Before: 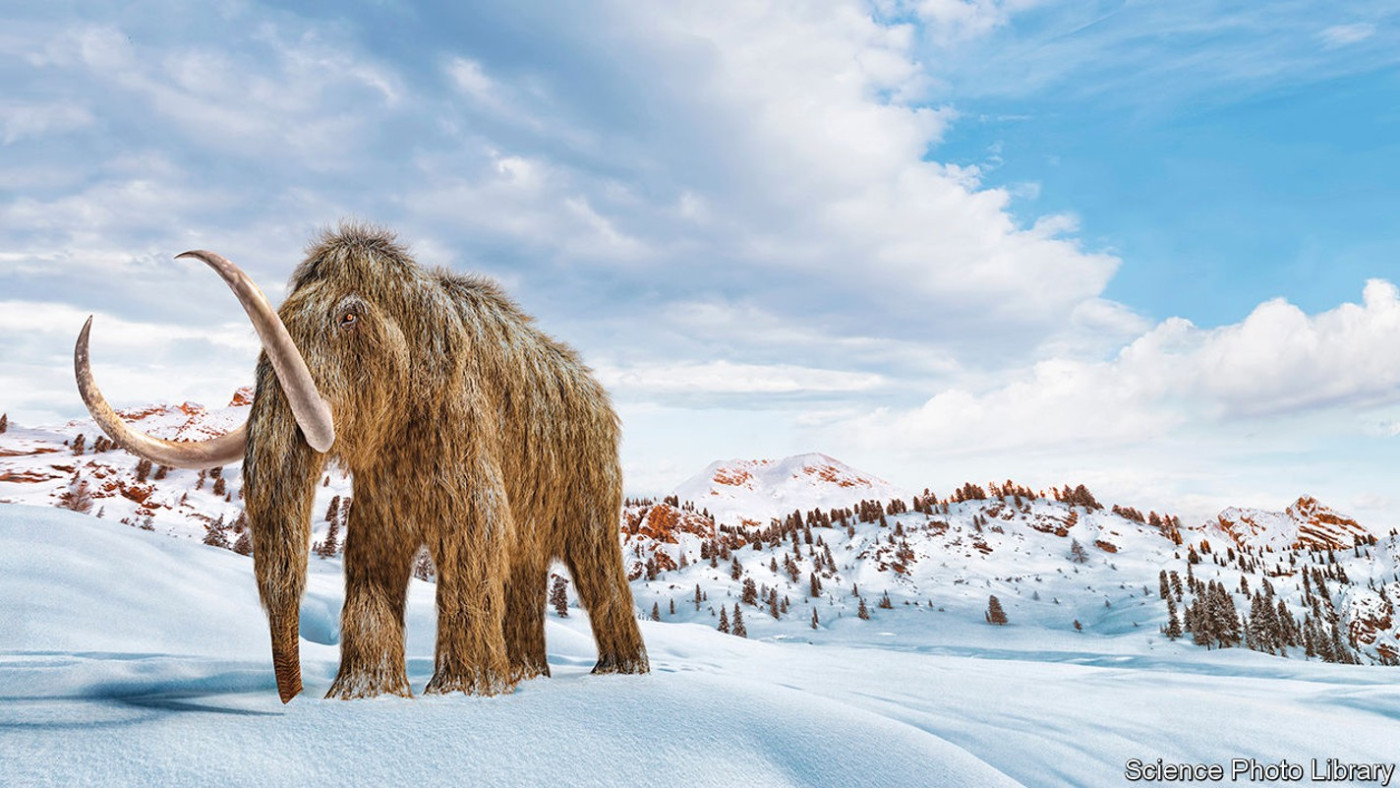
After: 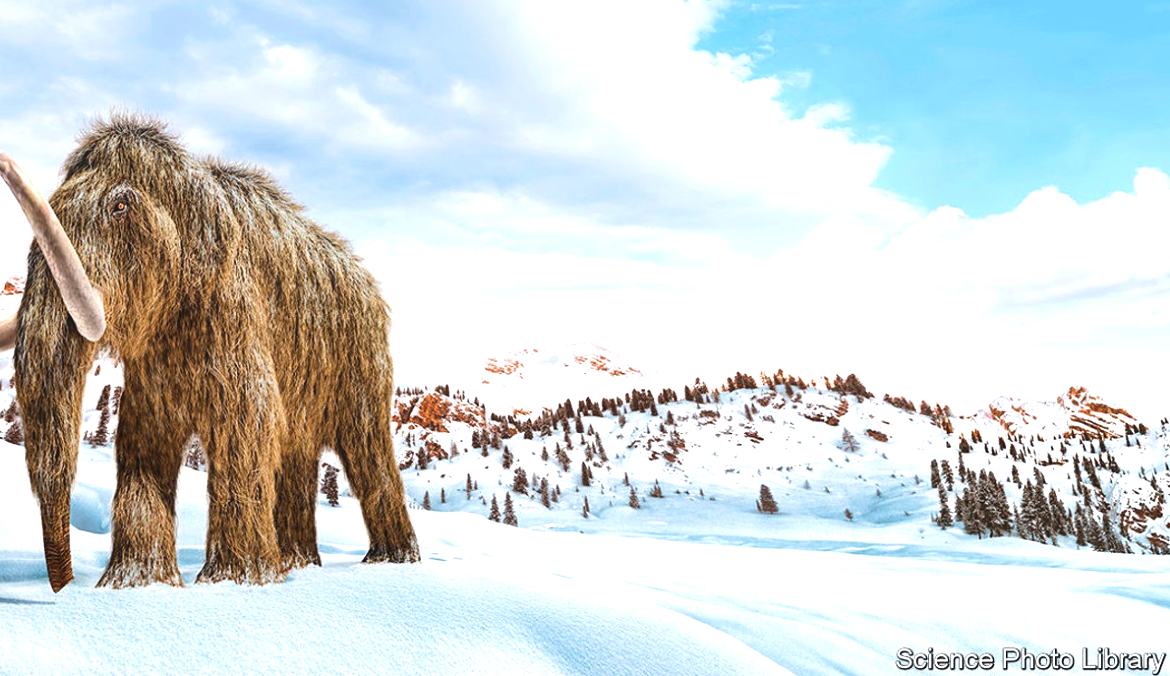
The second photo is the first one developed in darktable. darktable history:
contrast equalizer: y [[0.5, 0.486, 0.447, 0.446, 0.489, 0.5], [0.5 ×6], [0.5 ×6], [0 ×6], [0 ×6]]
tone equalizer: -8 EV -0.781 EV, -7 EV -0.719 EV, -6 EV -0.624 EV, -5 EV -0.375 EV, -3 EV 0.394 EV, -2 EV 0.6 EV, -1 EV 0.69 EV, +0 EV 0.721 EV, edges refinement/feathering 500, mask exposure compensation -1.57 EV, preserve details no
crop: left 16.393%, top 14.161%
